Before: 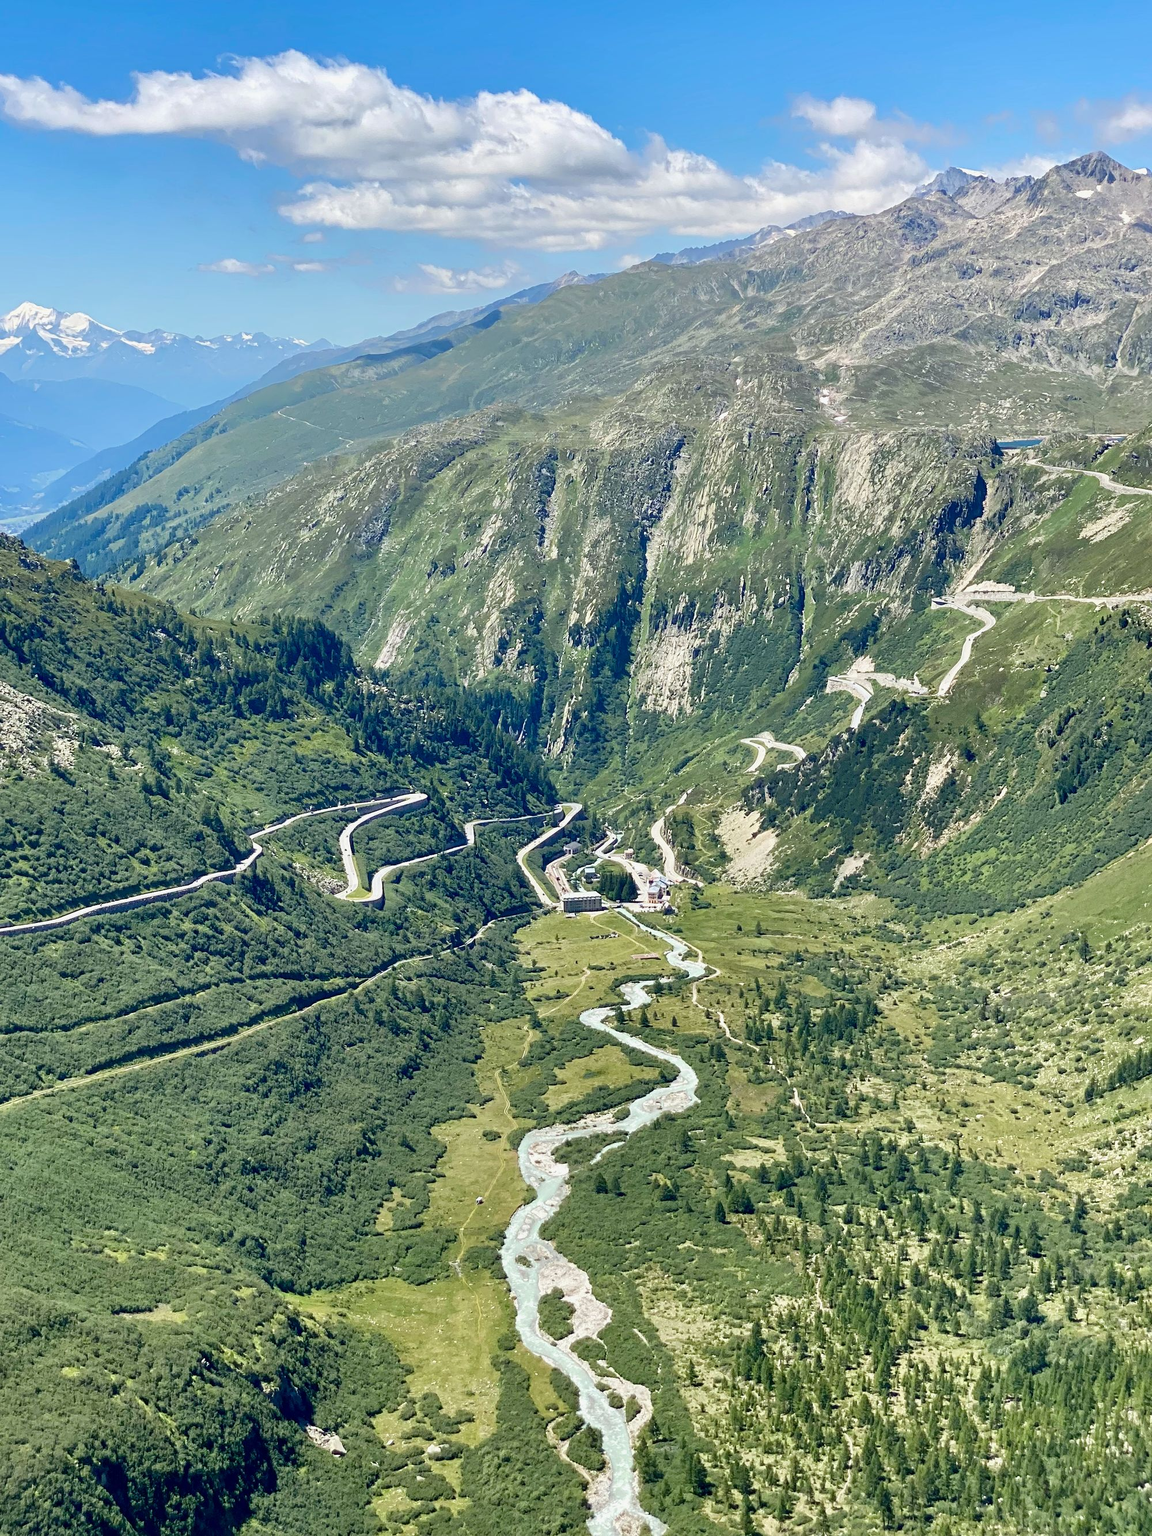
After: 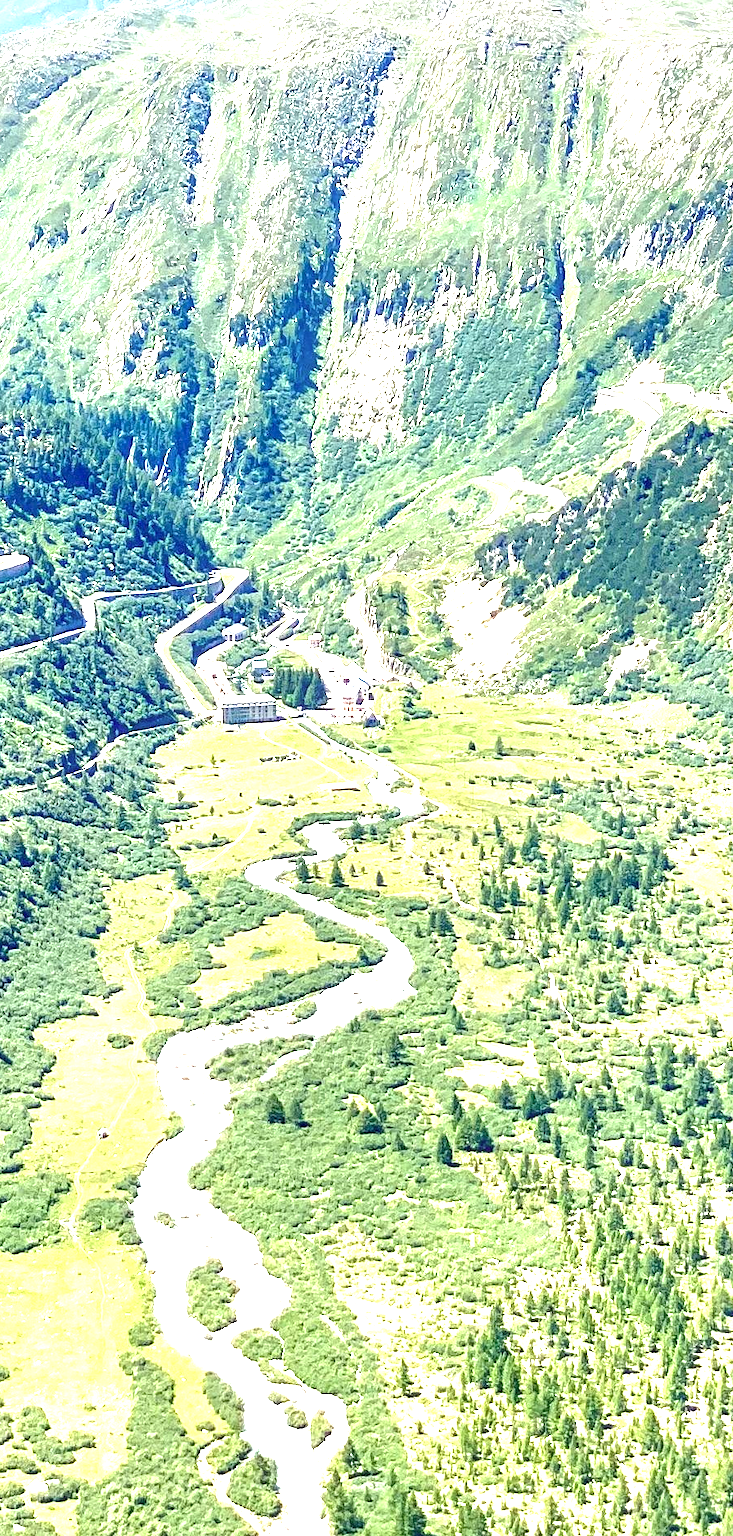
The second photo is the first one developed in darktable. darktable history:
crop: left 35.355%, top 26.226%, right 19.83%, bottom 3.361%
exposure: exposure 2.02 EV, compensate highlight preservation false
local contrast: on, module defaults
